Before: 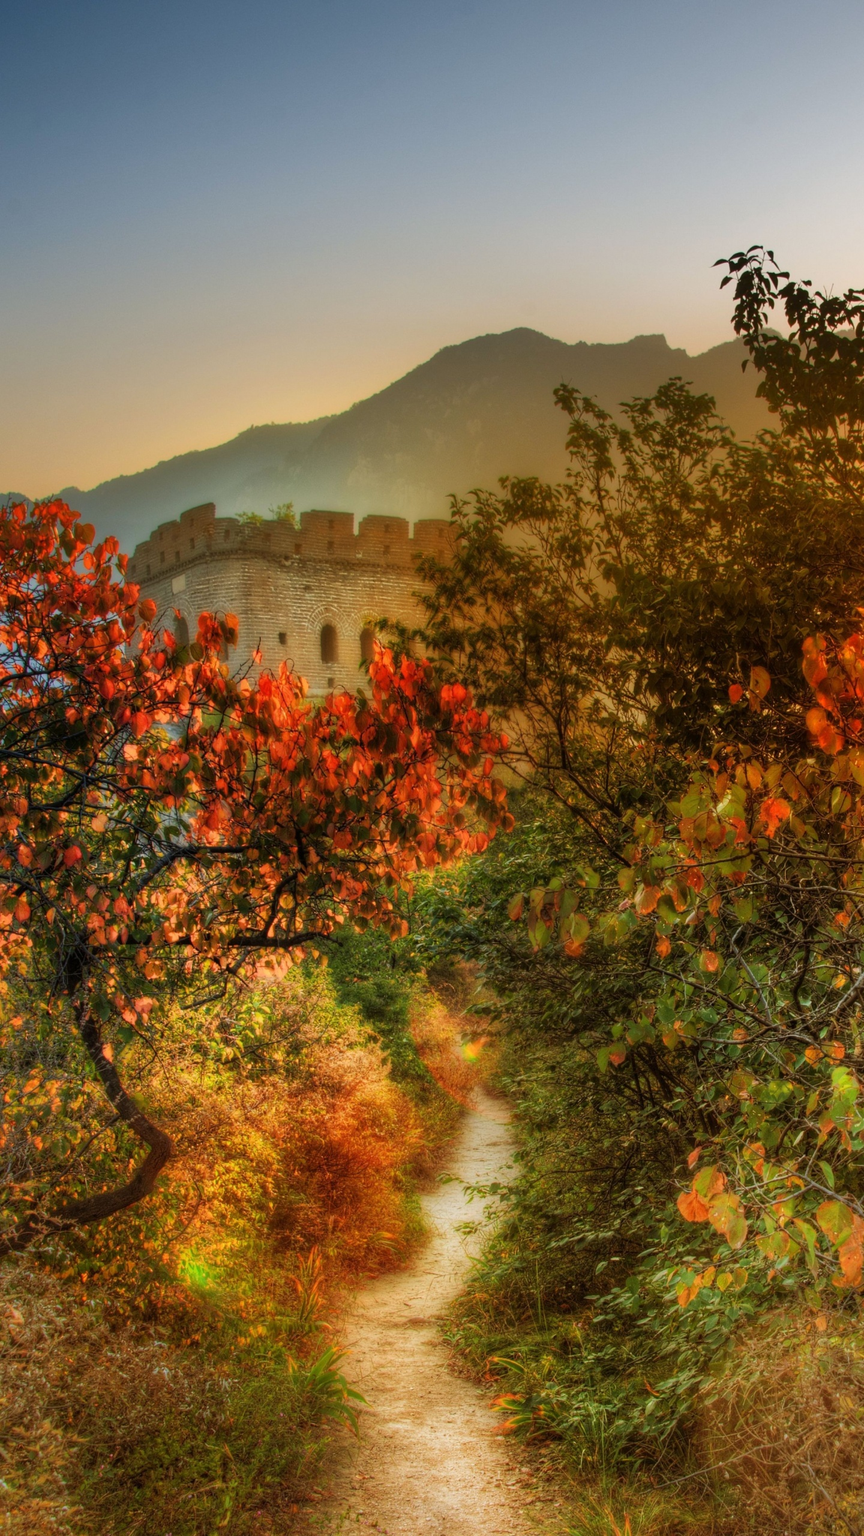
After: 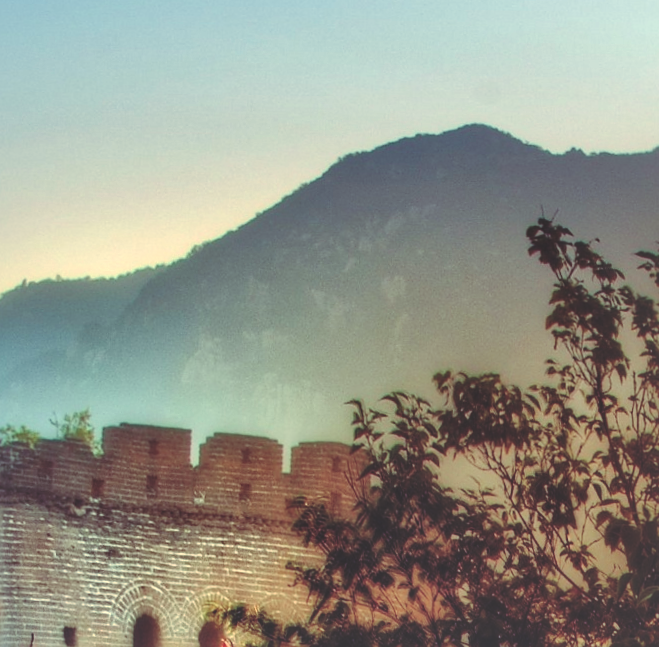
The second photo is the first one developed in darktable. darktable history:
rotate and perspective: rotation 0.8°, automatic cropping off
exposure: black level correction 0, exposure 0.5 EV, compensate highlight preservation false
local contrast: mode bilateral grid, contrast 25, coarseness 47, detail 151%, midtone range 0.2
crop: left 28.64%, top 16.832%, right 26.637%, bottom 58.055%
sharpen: radius 1
rgb curve: curves: ch0 [(0, 0.186) (0.314, 0.284) (0.576, 0.466) (0.805, 0.691) (0.936, 0.886)]; ch1 [(0, 0.186) (0.314, 0.284) (0.581, 0.534) (0.771, 0.746) (0.936, 0.958)]; ch2 [(0, 0.216) (0.275, 0.39) (1, 1)], mode RGB, independent channels, compensate middle gray true, preserve colors none
base curve: curves: ch0 [(0, 0.024) (0.055, 0.065) (0.121, 0.166) (0.236, 0.319) (0.693, 0.726) (1, 1)], preserve colors none
